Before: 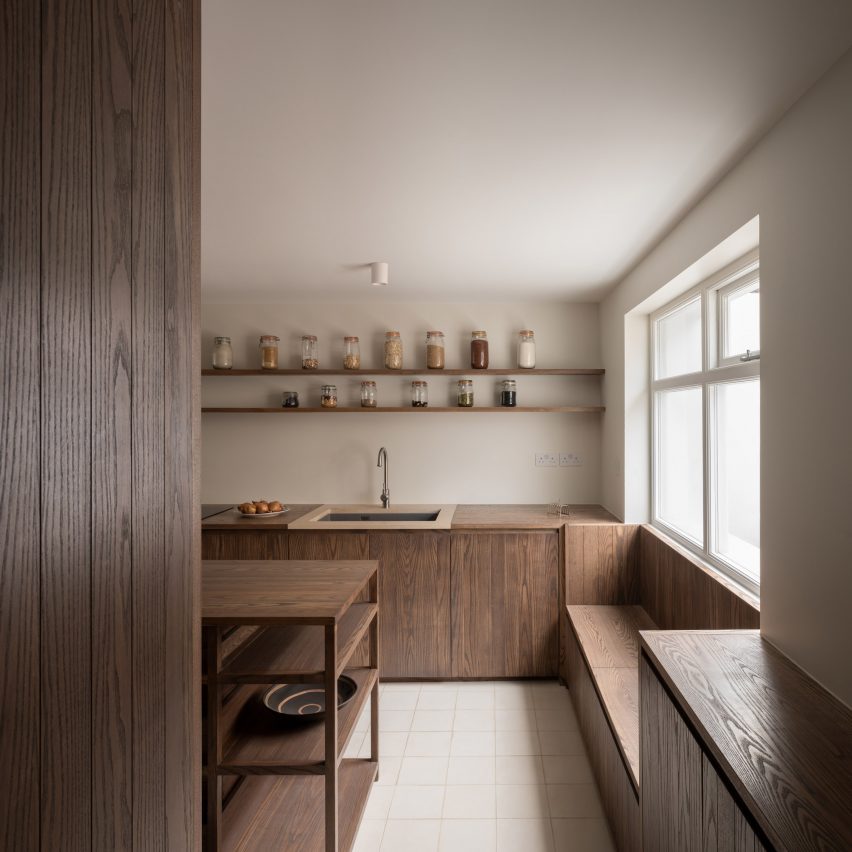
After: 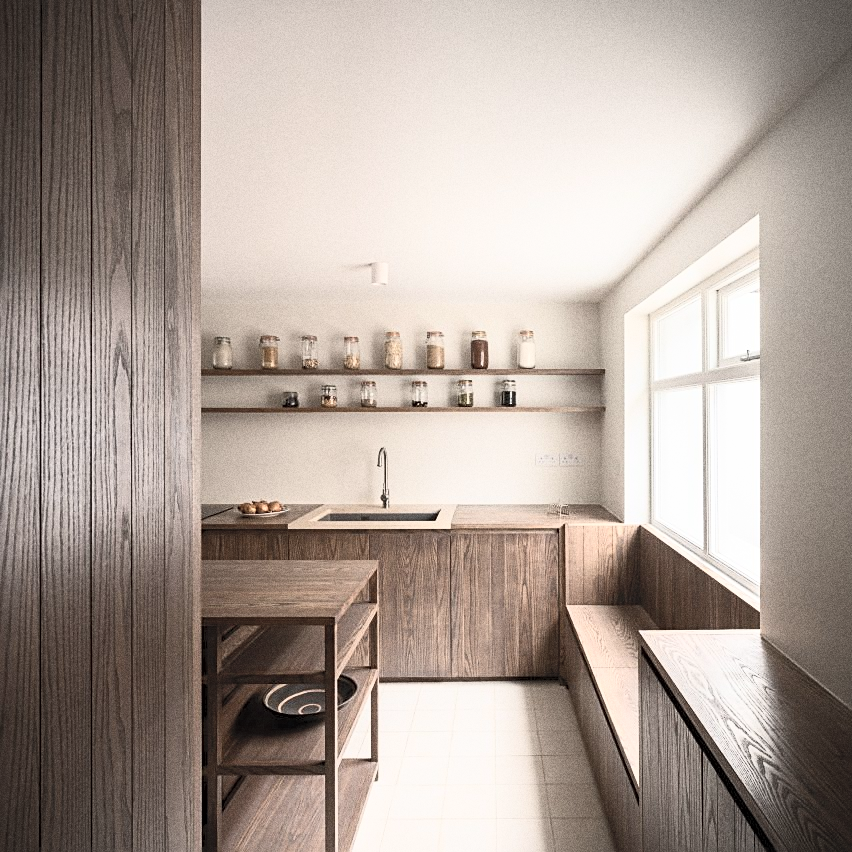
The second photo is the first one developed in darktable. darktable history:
grain: coarseness 9.61 ISO, strength 35.62%
sharpen: on, module defaults
contrast brightness saturation: contrast 0.43, brightness 0.56, saturation -0.19
rotate and perspective: automatic cropping original format, crop left 0, crop top 0
white balance: emerald 1
vignetting: fall-off start 100%, fall-off radius 64.94%, automatic ratio true, unbound false
